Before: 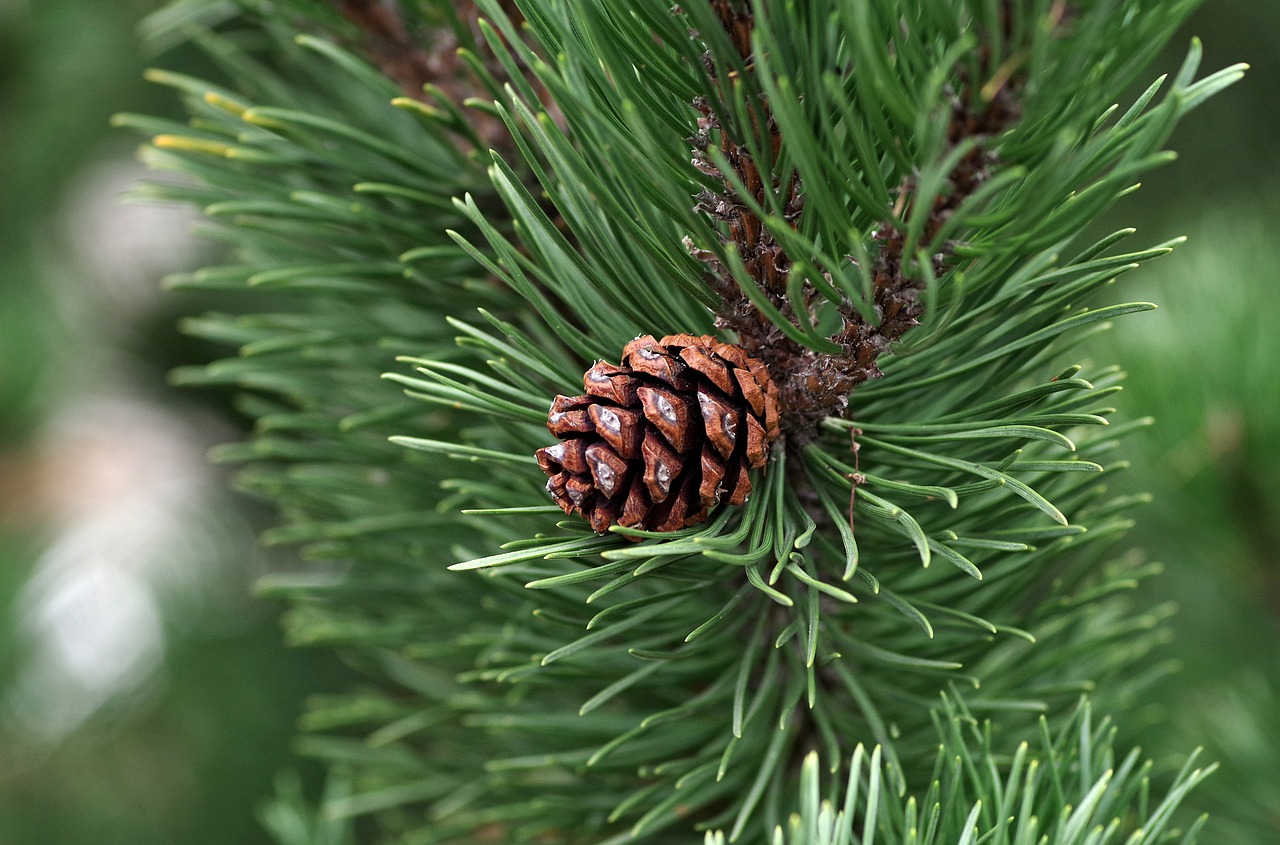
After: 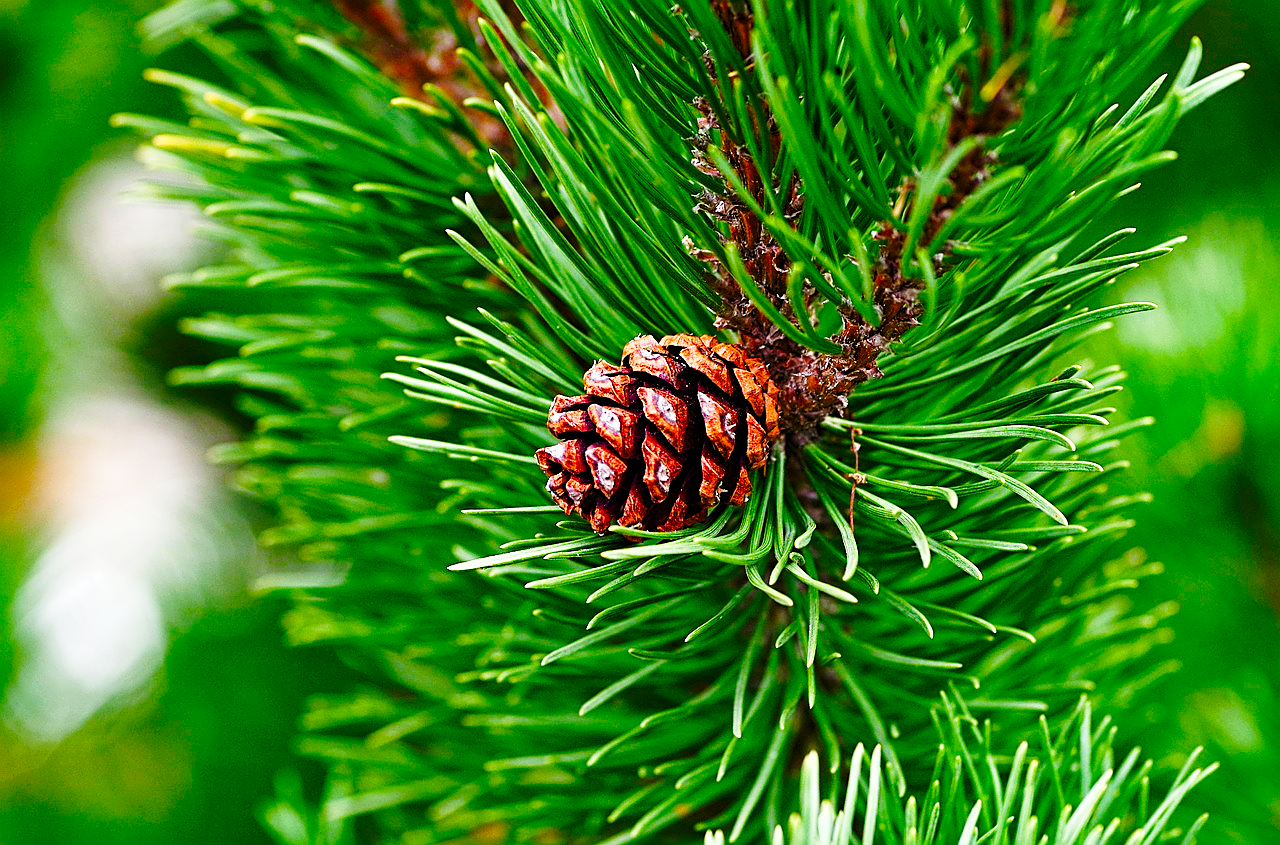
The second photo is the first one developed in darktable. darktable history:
base curve: curves: ch0 [(0, 0) (0.028, 0.03) (0.121, 0.232) (0.46, 0.748) (0.859, 0.968) (1, 1)], preserve colors none
sharpen: on, module defaults
color balance rgb: perceptual saturation grading › global saturation 24.74%, perceptual saturation grading › highlights -51.22%, perceptual saturation grading › mid-tones 19.16%, perceptual saturation grading › shadows 60.98%, global vibrance 50%
contrast brightness saturation: contrast 0.04, saturation 0.16
